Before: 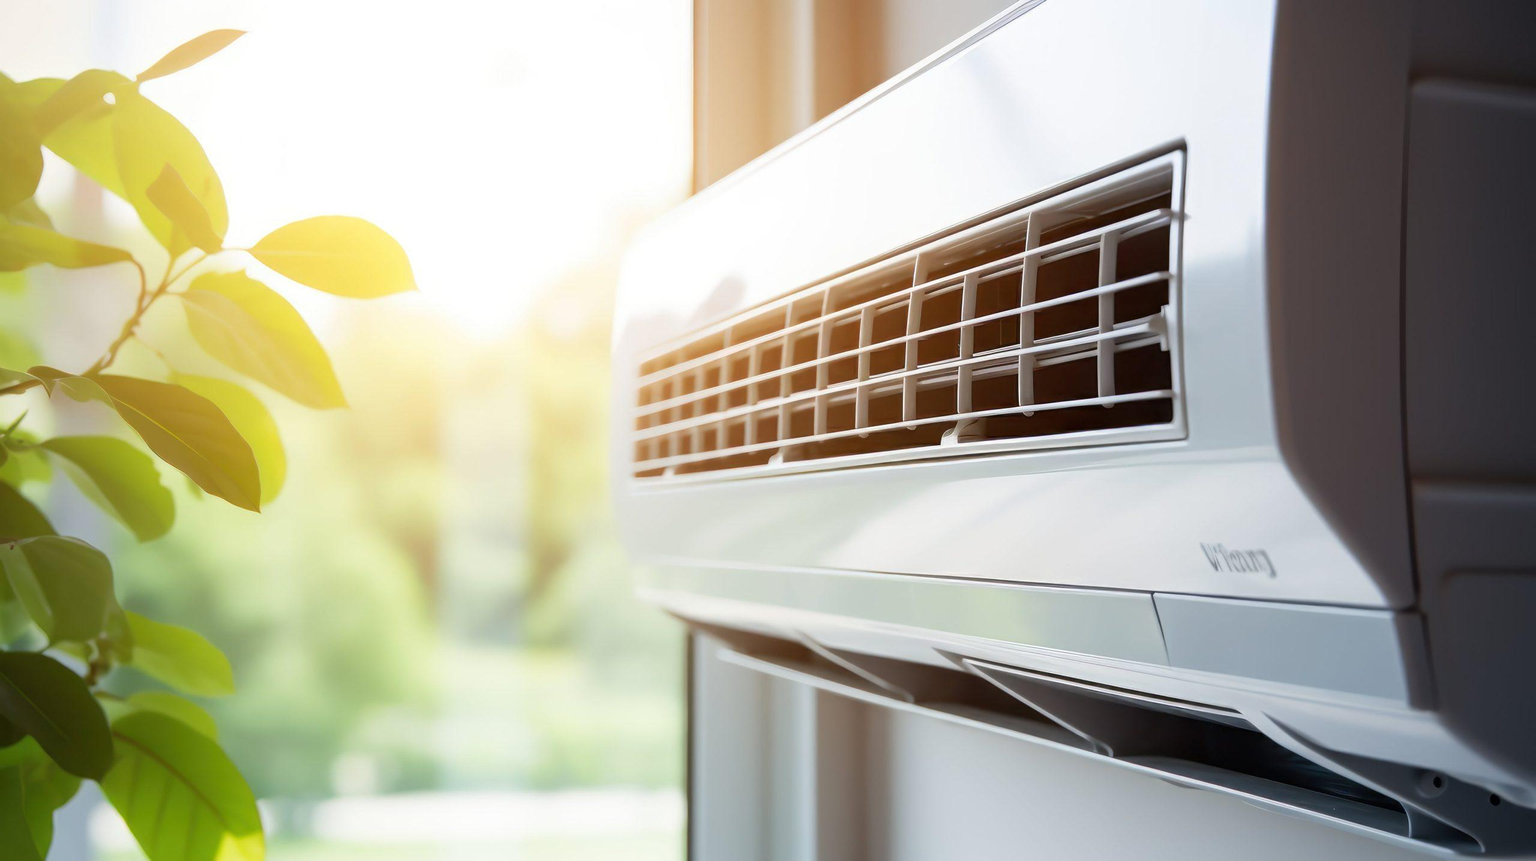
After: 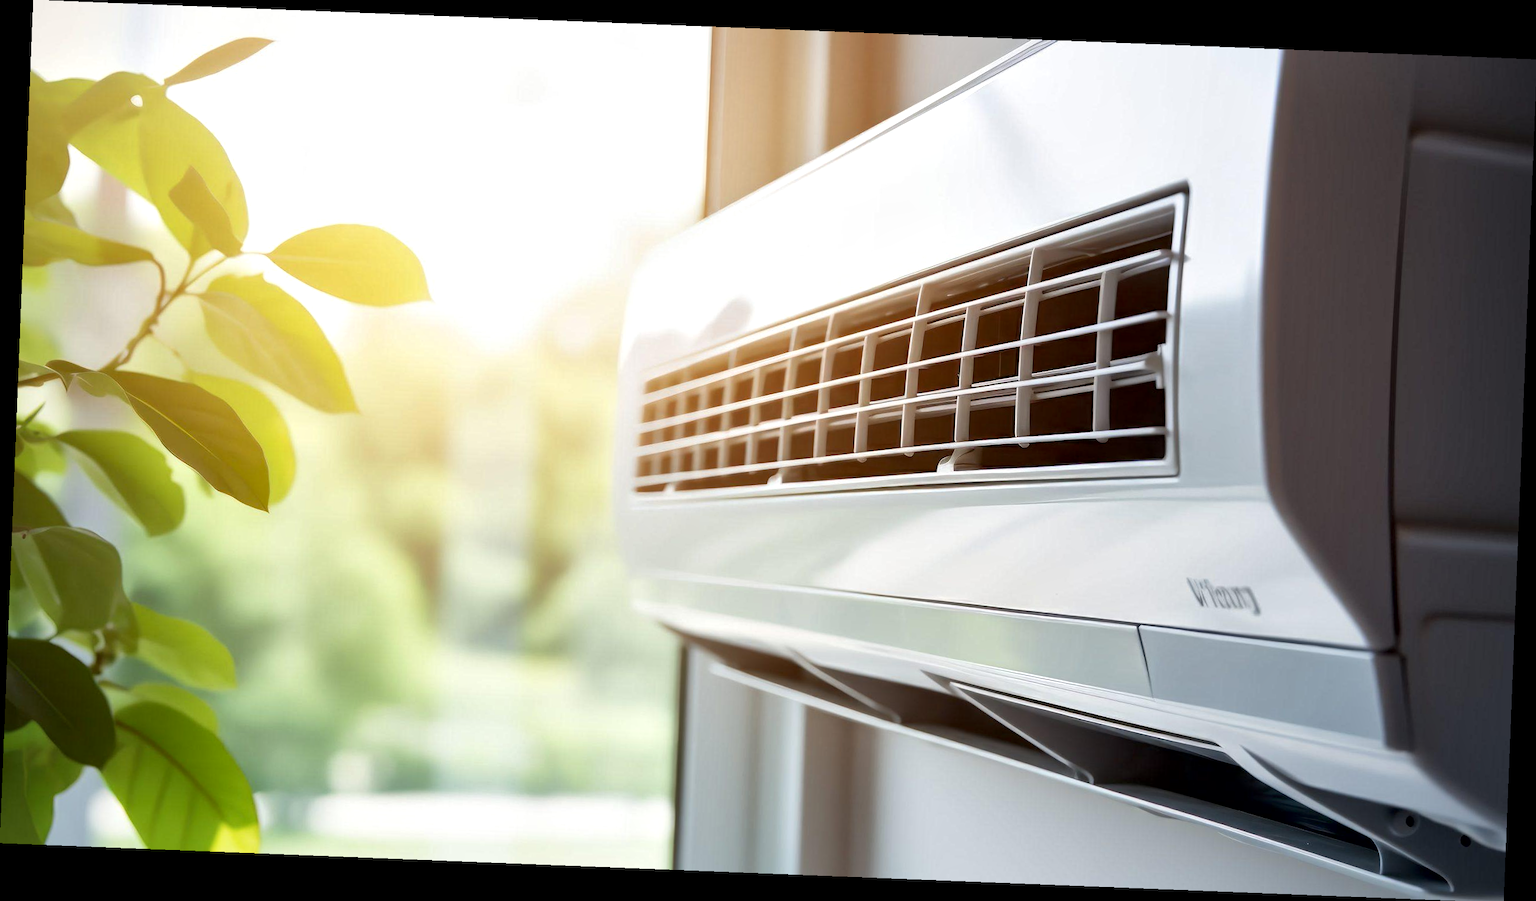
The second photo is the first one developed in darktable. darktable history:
local contrast: mode bilateral grid, contrast 25, coarseness 60, detail 151%, midtone range 0.2
rotate and perspective: rotation 2.27°, automatic cropping off
